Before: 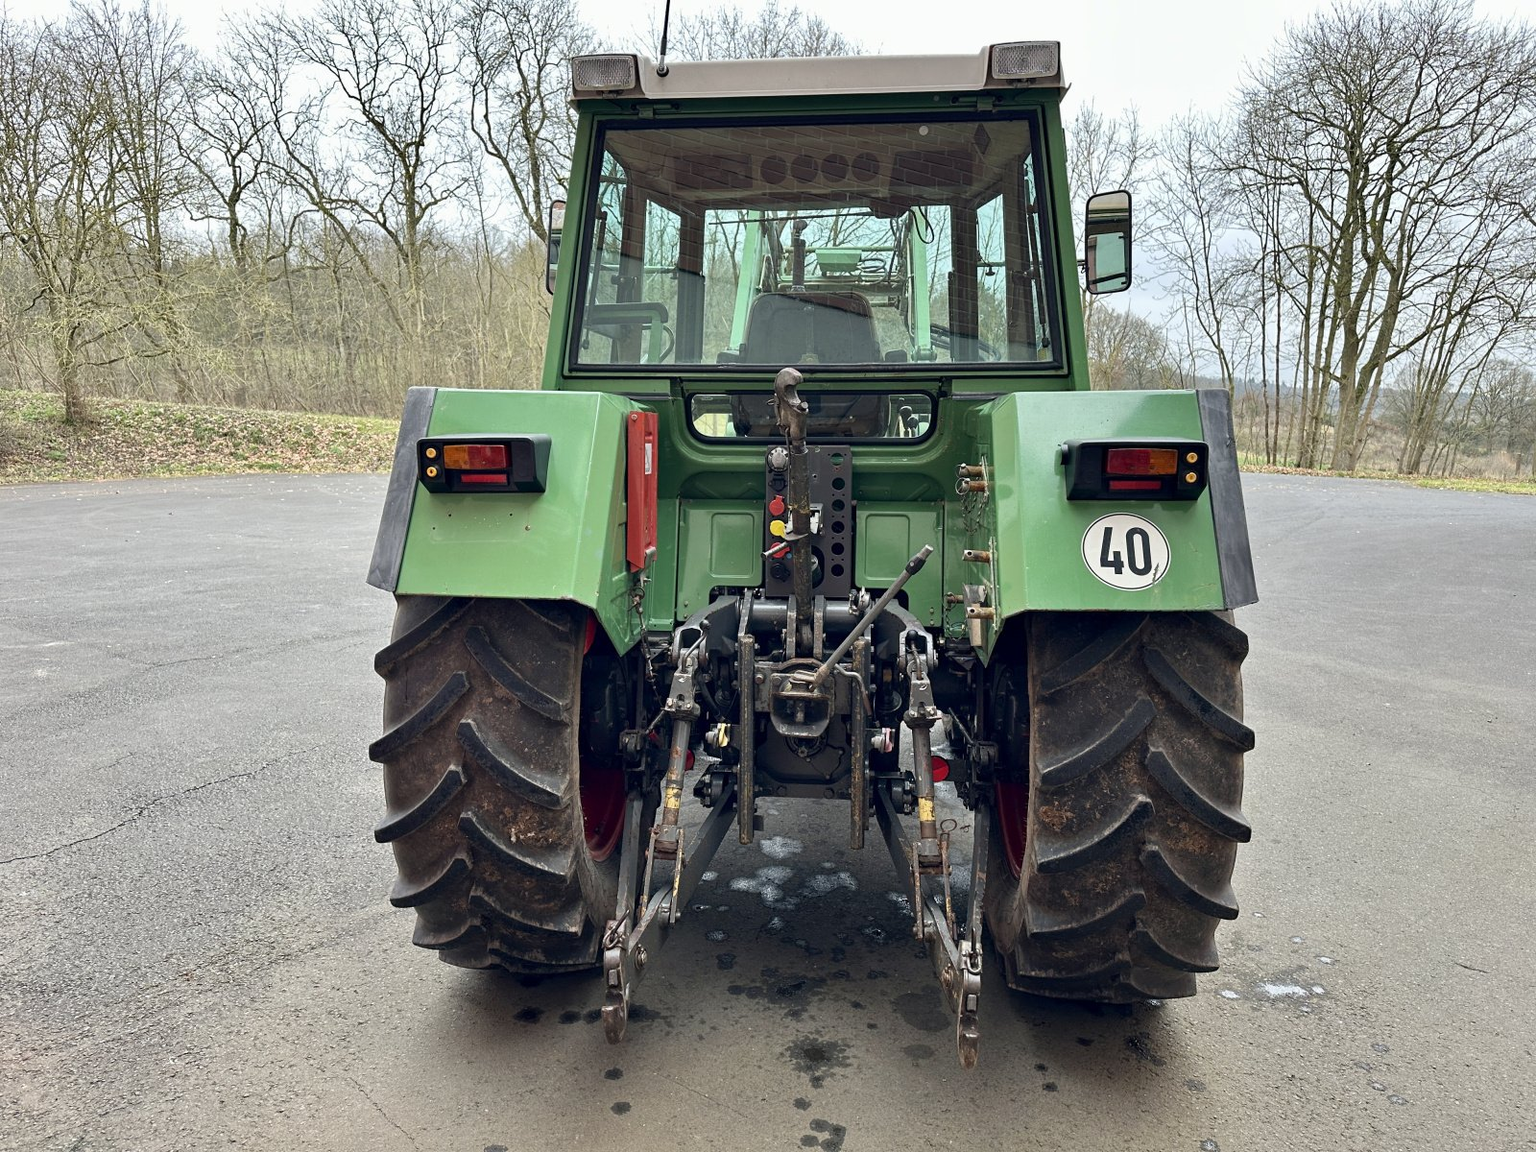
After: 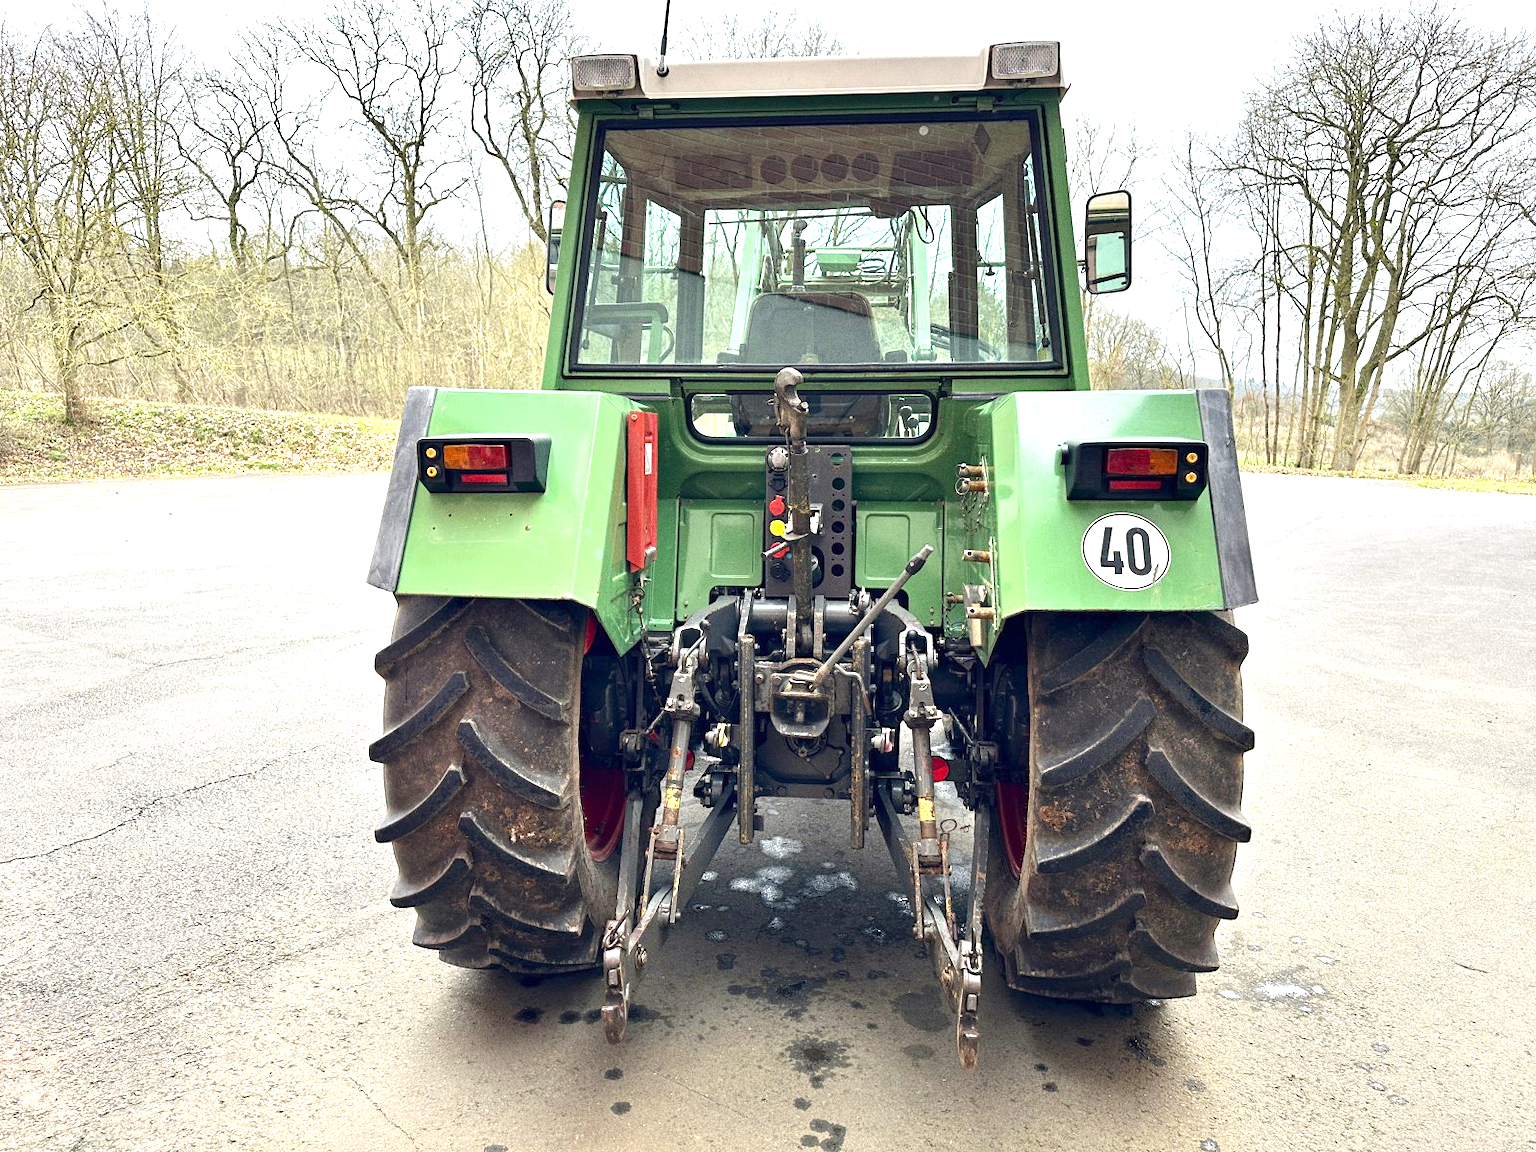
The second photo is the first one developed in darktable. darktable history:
exposure: black level correction 0, exposure 1.1 EV, compensate highlight preservation false
color correction: highlights a* 0.816, highlights b* 2.78, saturation 1.1
grain: coarseness 0.09 ISO
